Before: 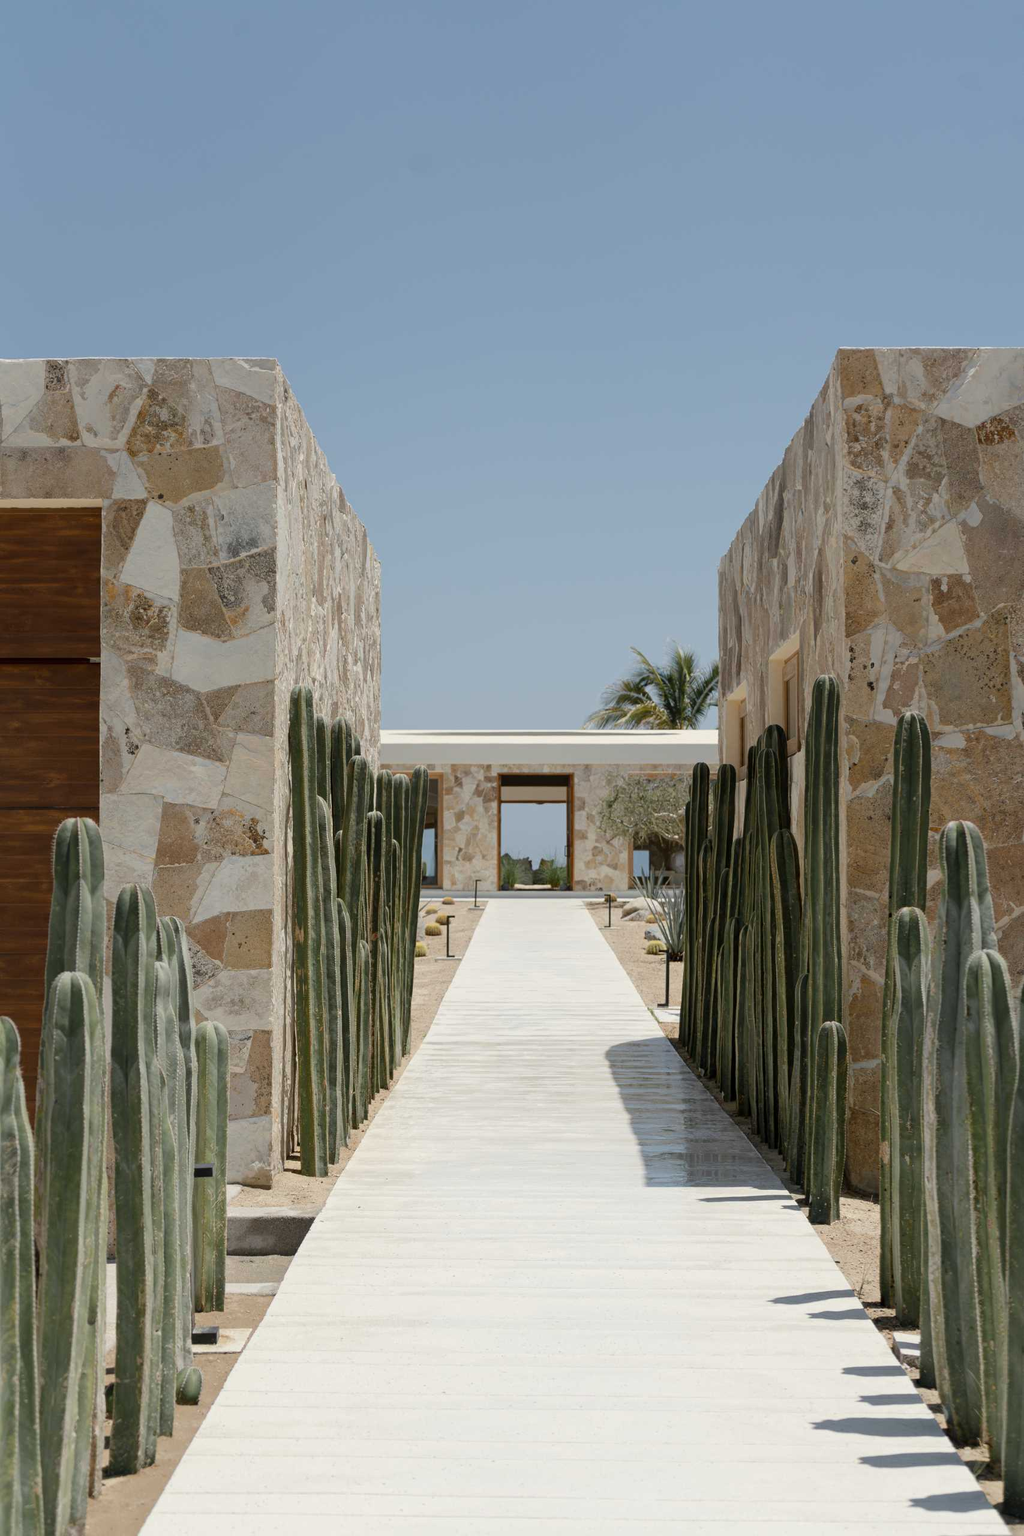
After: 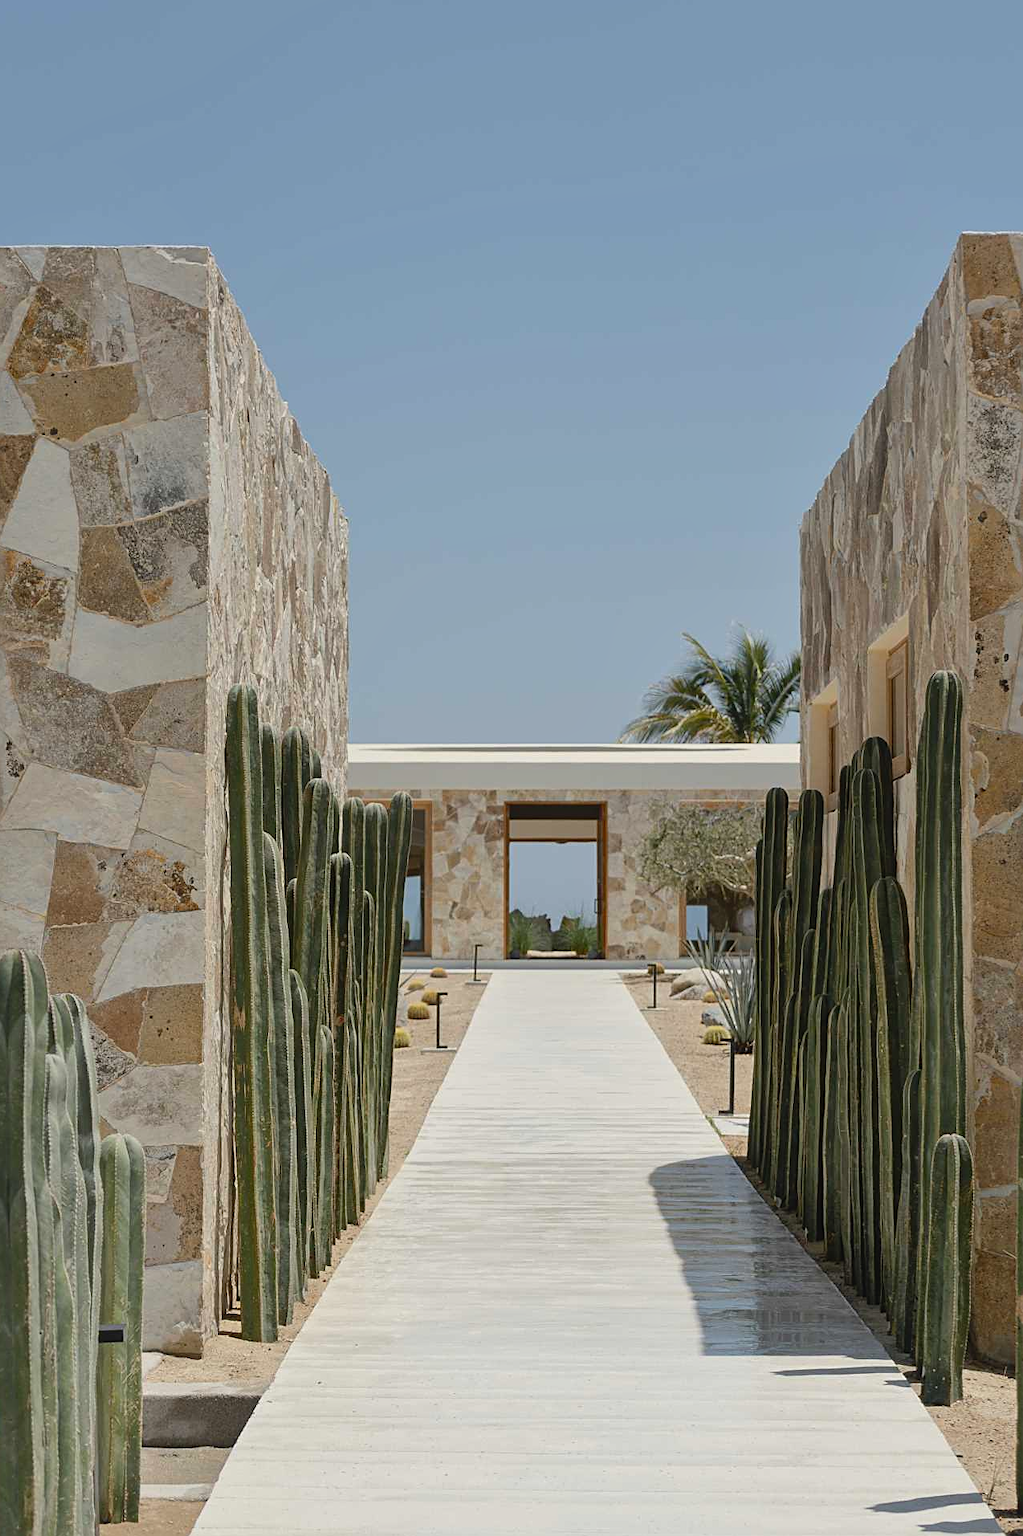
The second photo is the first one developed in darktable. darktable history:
sharpen: on, module defaults
local contrast: mode bilateral grid, contrast 20, coarseness 50, detail 132%, midtone range 0.2
crop and rotate: left 11.831%, top 11.346%, right 13.429%, bottom 13.899%
lowpass: radius 0.1, contrast 0.85, saturation 1.1, unbound 0
